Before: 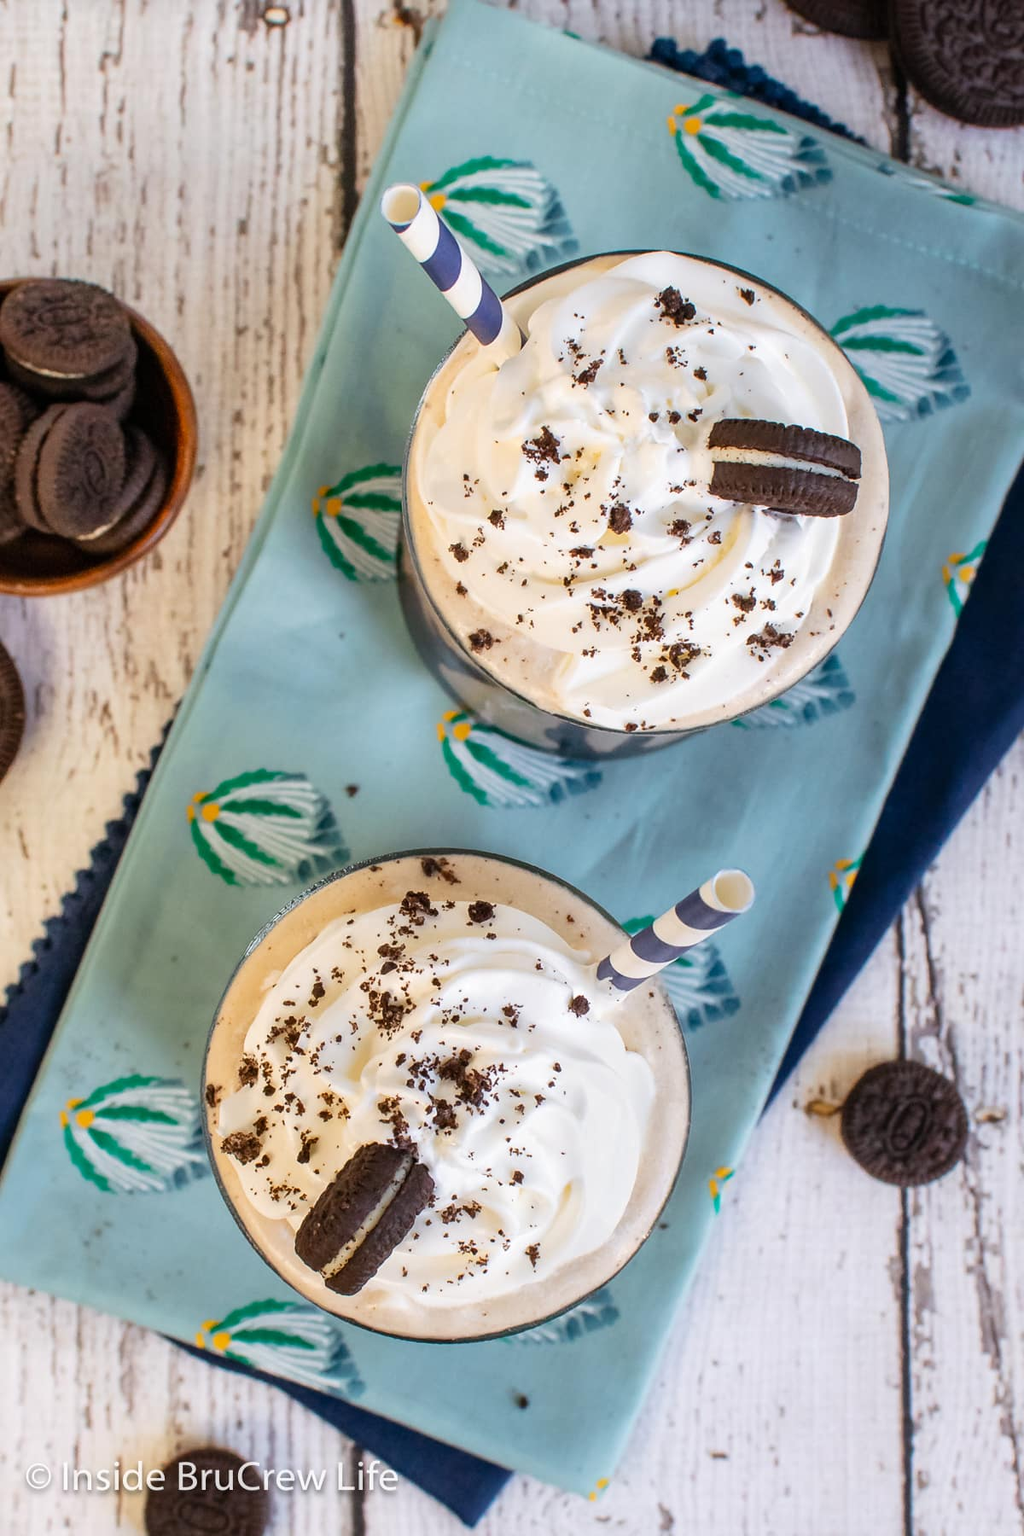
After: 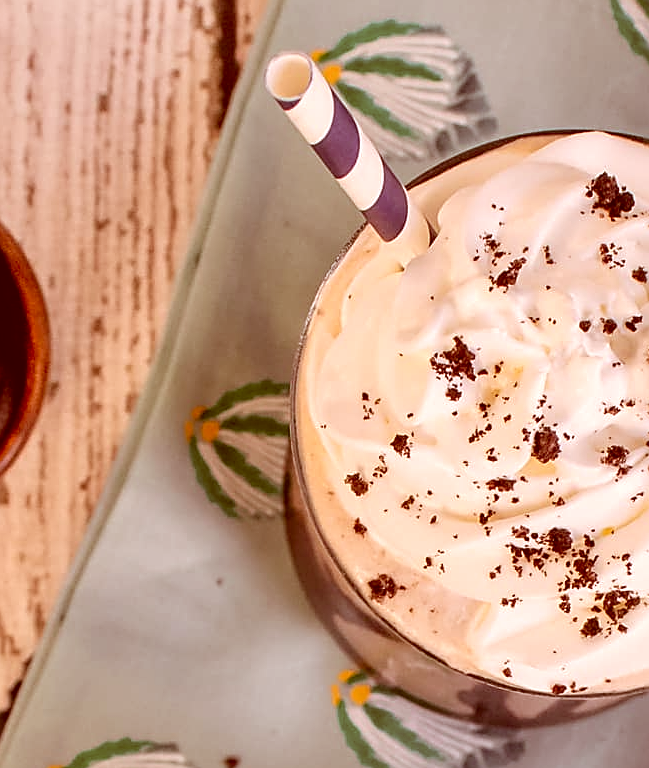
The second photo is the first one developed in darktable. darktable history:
crop: left 15.122%, top 9.06%, right 30.769%, bottom 48.258%
sharpen: on, module defaults
local contrast: highlights 104%, shadows 101%, detail 120%, midtone range 0.2
color correction: highlights a* 9.52, highlights b* 9.02, shadows a* 39.64, shadows b* 39.66, saturation 0.818
